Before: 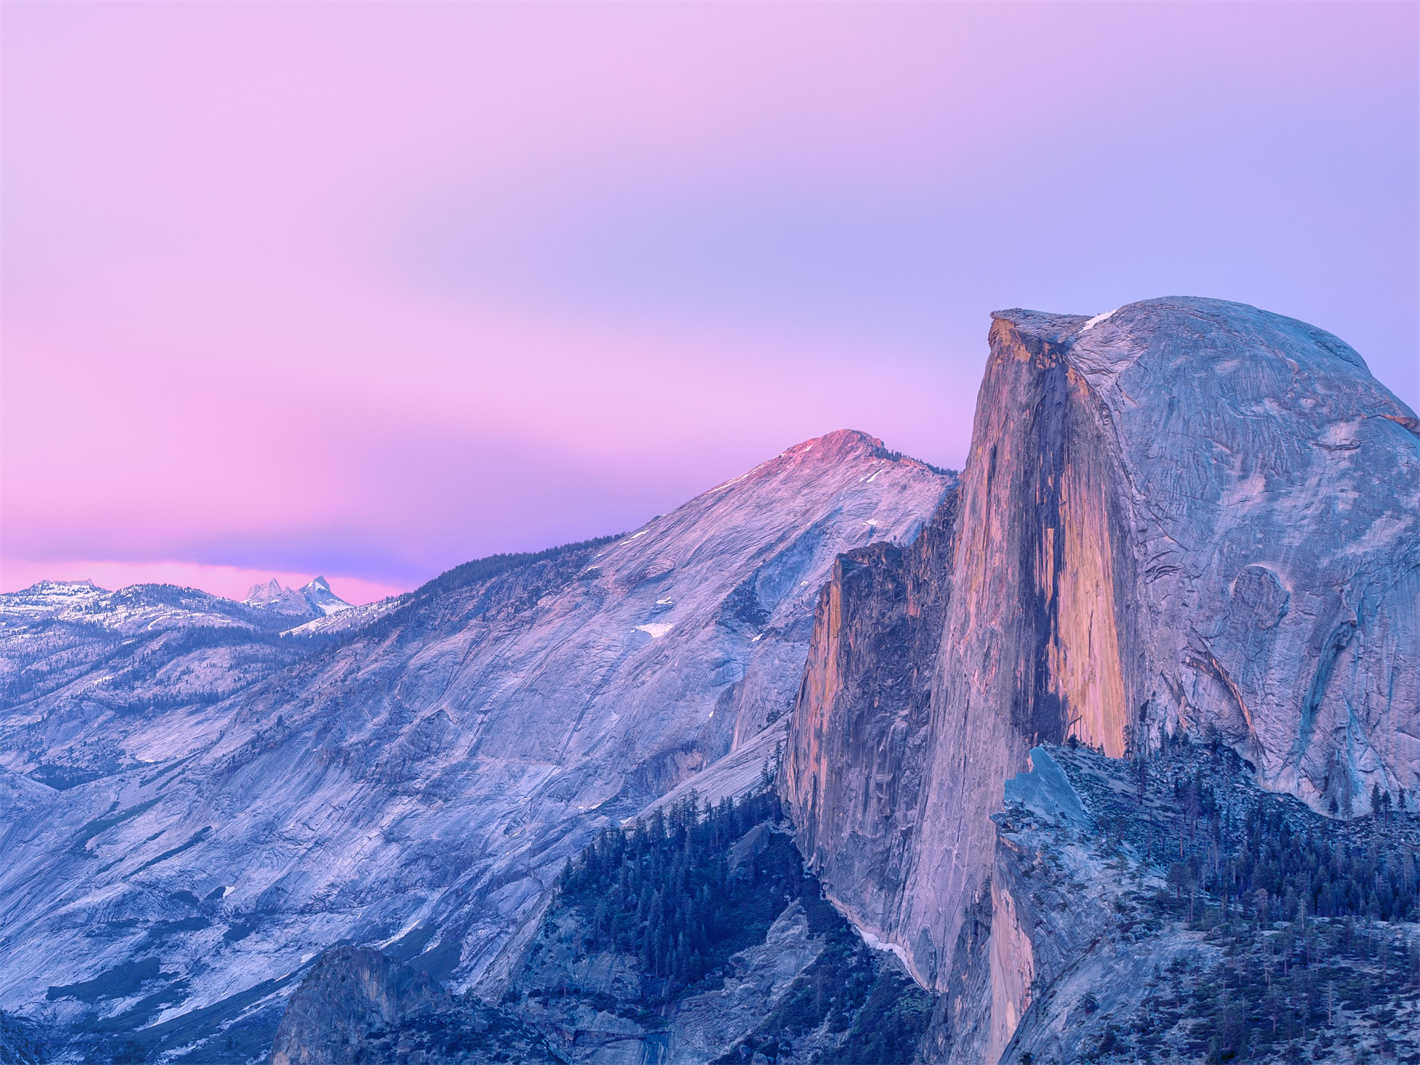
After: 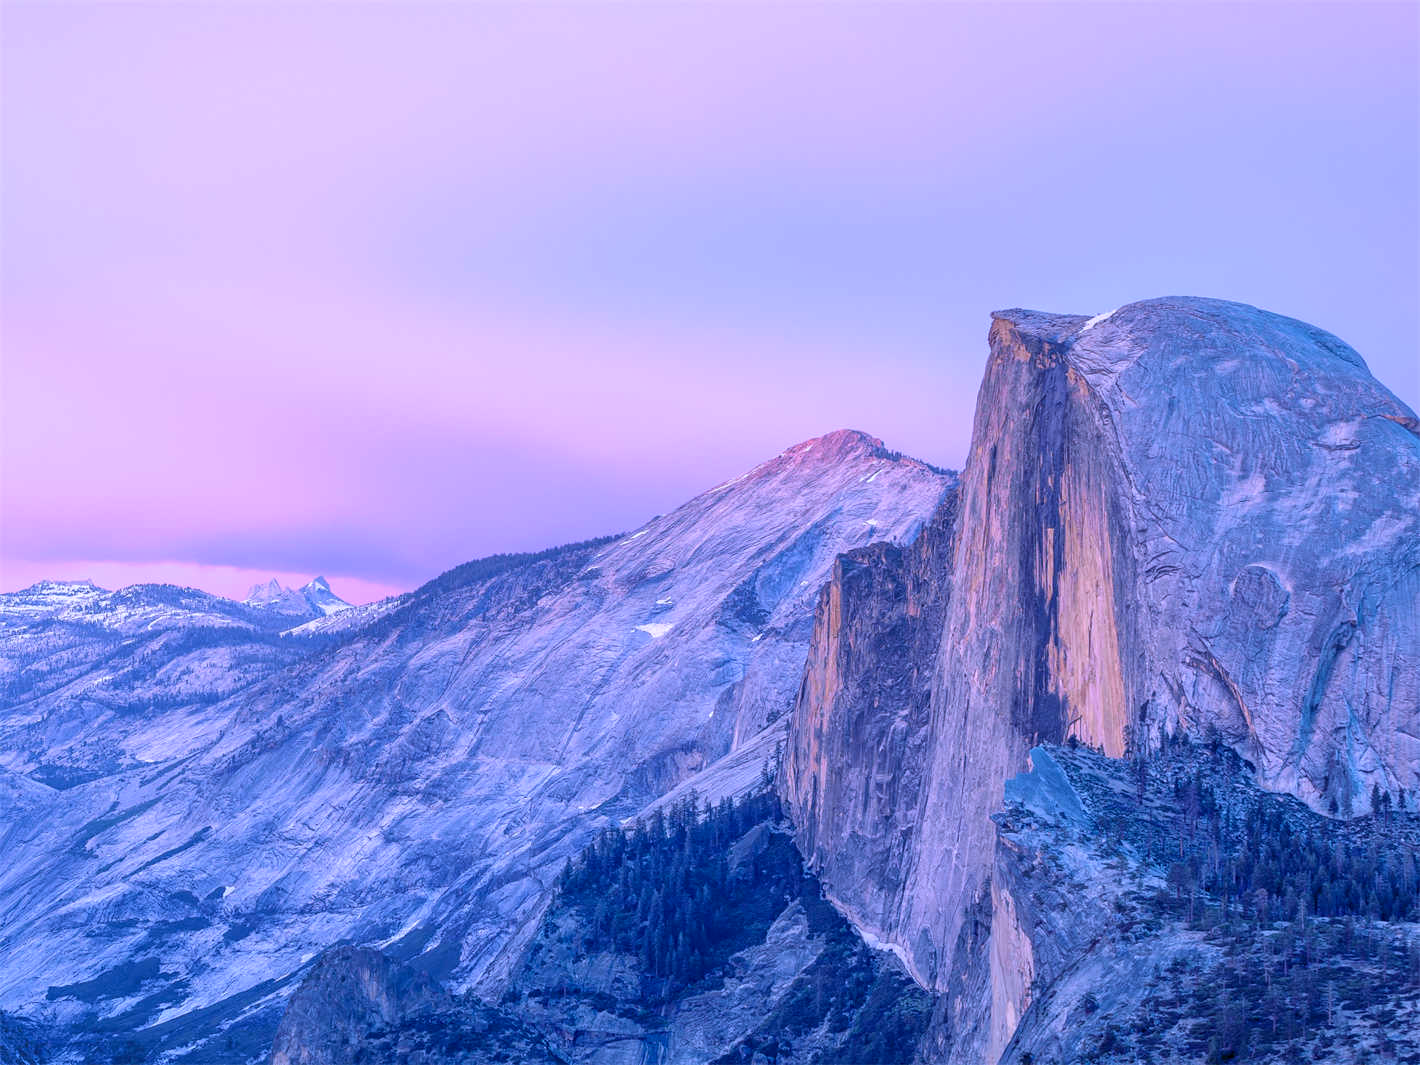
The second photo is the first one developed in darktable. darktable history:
local contrast: highlights 61%, shadows 106%, detail 107%, midtone range 0.529
white balance: red 0.948, green 1.02, blue 1.176
tone equalizer: on, module defaults
